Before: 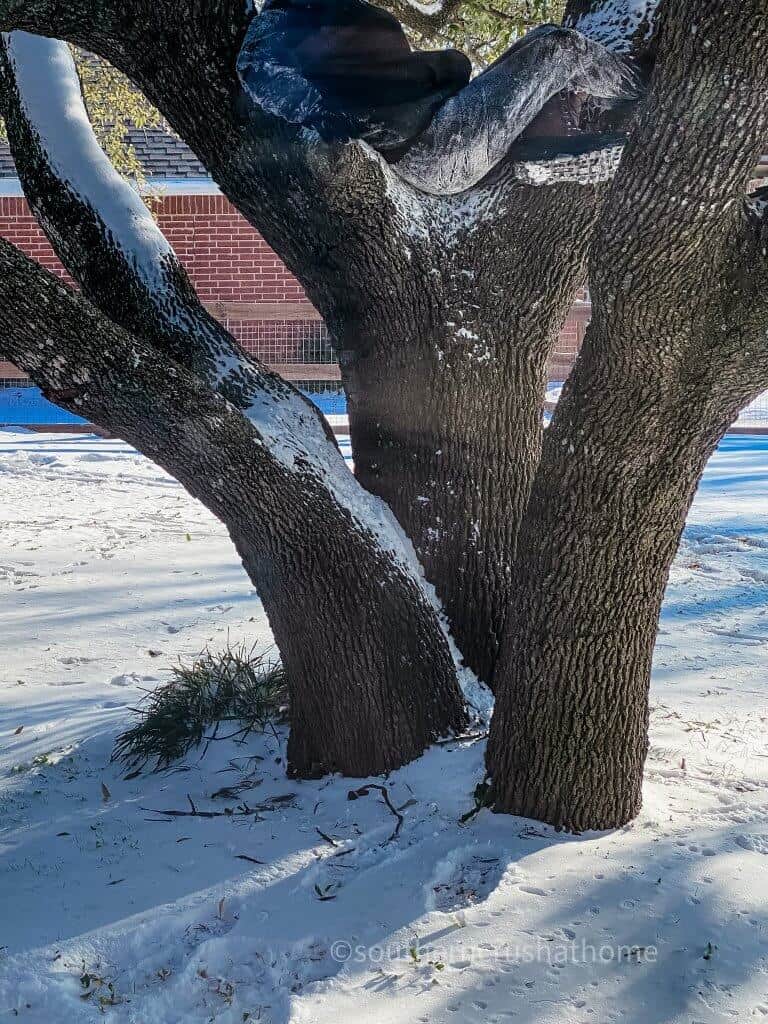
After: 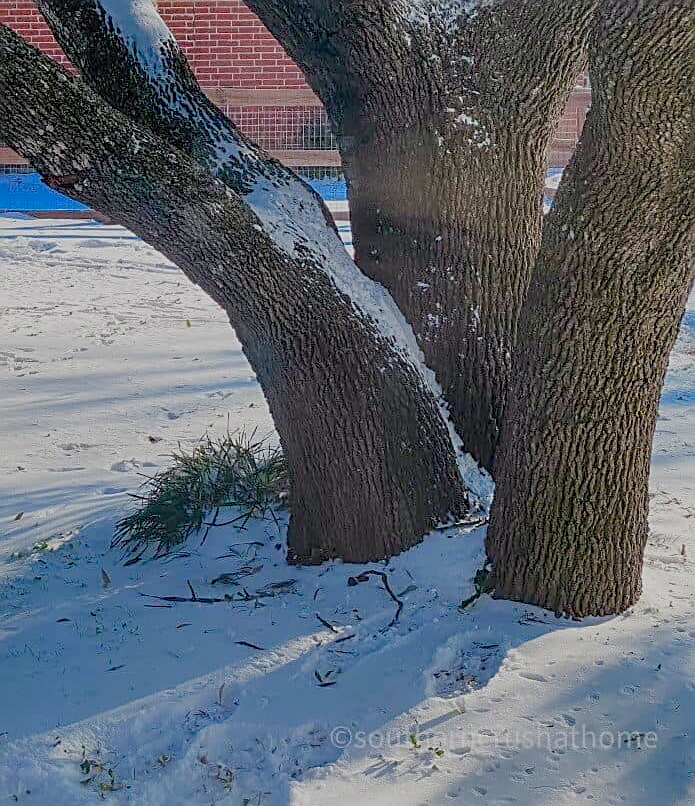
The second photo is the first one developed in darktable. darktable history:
sharpen: on, module defaults
color balance rgb: shadows lift › chroma 1%, shadows lift › hue 113°, highlights gain › chroma 0.2%, highlights gain › hue 333°, perceptual saturation grading › global saturation 20%, perceptual saturation grading › highlights -50%, perceptual saturation grading › shadows 25%, contrast -30%
crop: top 20.916%, right 9.437%, bottom 0.316%
